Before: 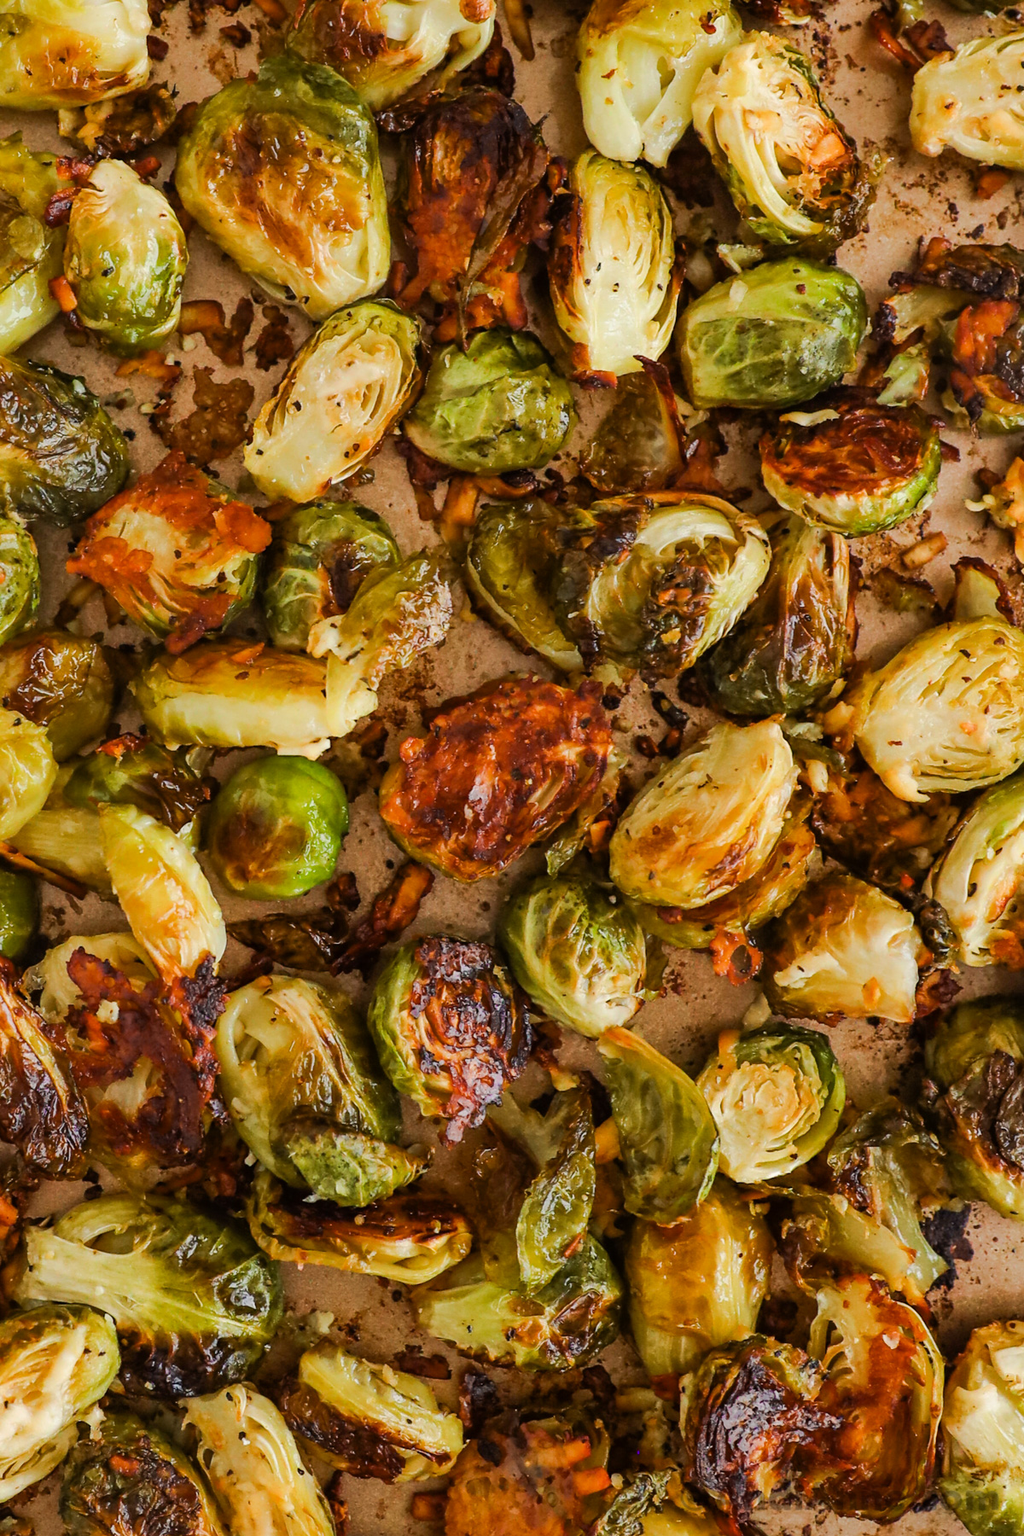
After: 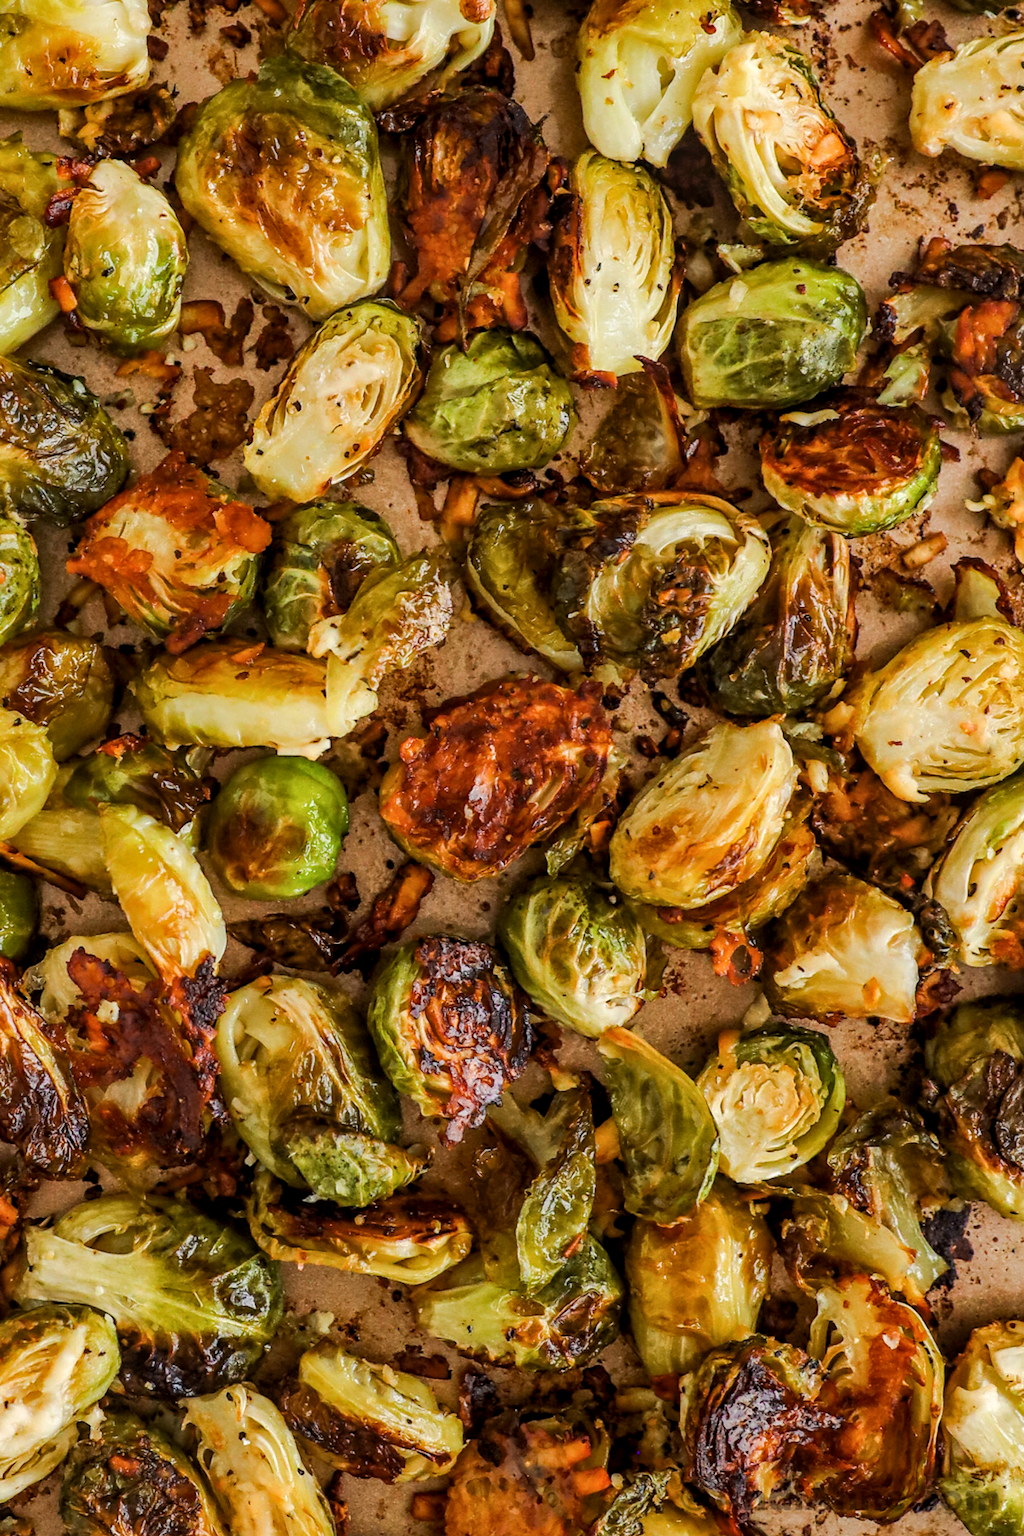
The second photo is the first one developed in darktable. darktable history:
rgb levels: preserve colors max RGB
local contrast: detail 130%
